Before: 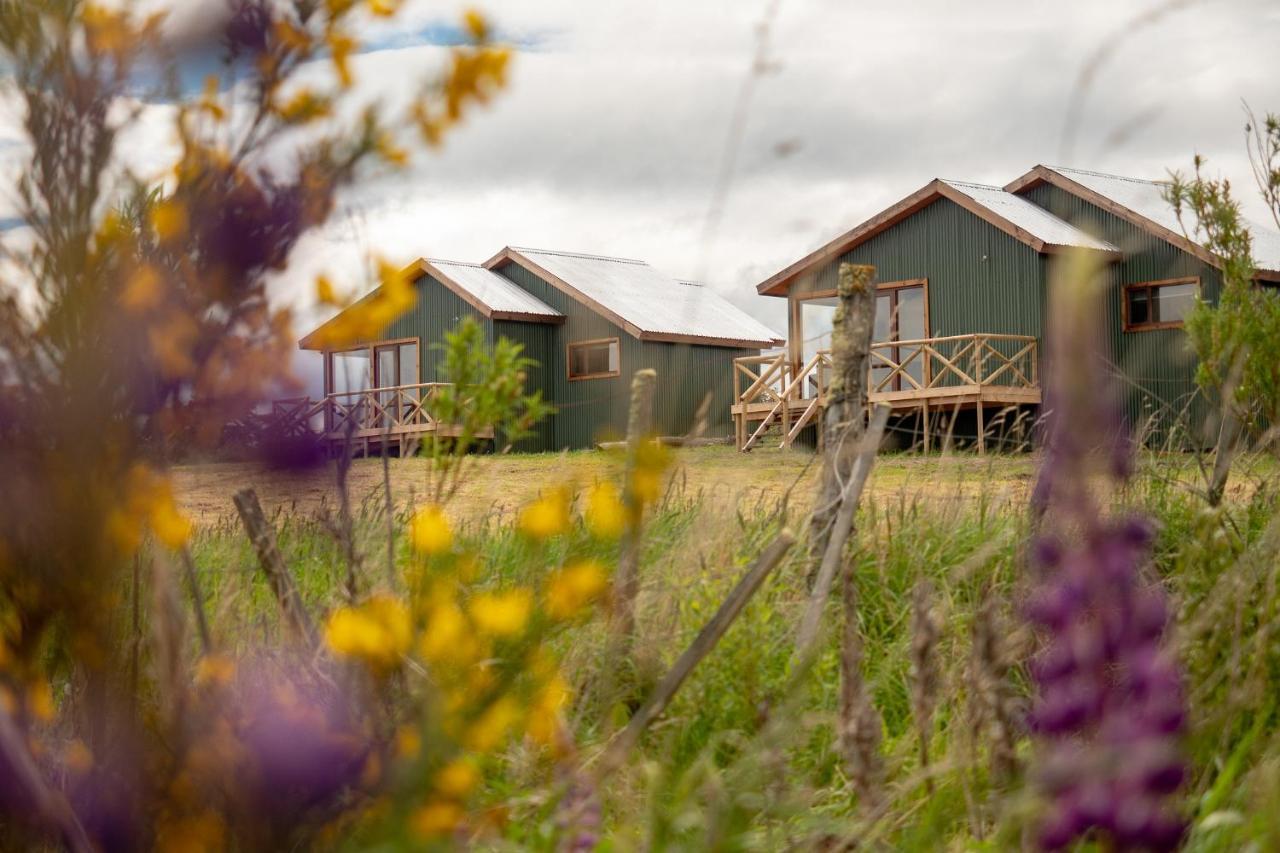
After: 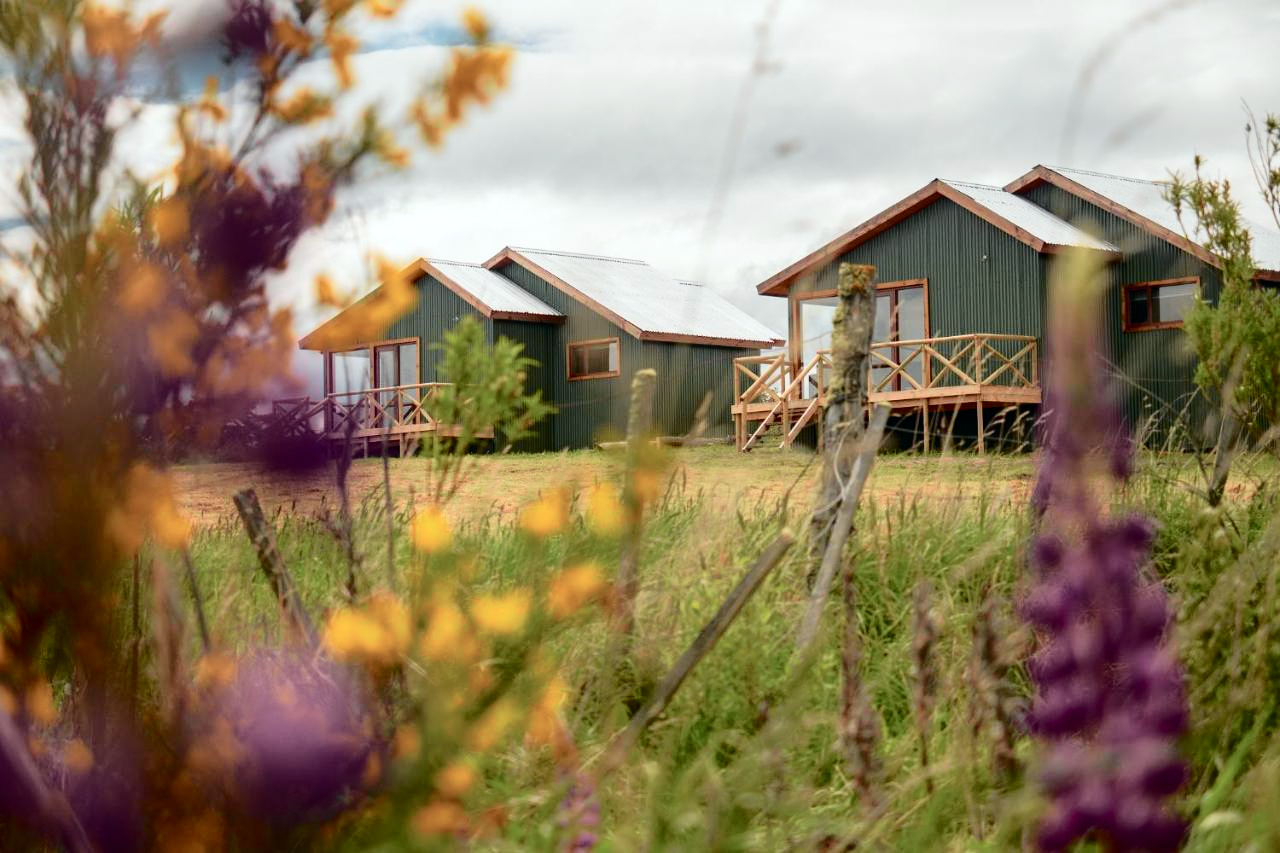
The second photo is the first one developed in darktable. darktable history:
tone curve: curves: ch0 [(0, 0) (0.081, 0.044) (0.192, 0.125) (0.283, 0.238) (0.416, 0.449) (0.495, 0.524) (0.686, 0.743) (0.826, 0.865) (0.978, 0.988)]; ch1 [(0, 0) (0.161, 0.092) (0.35, 0.33) (0.392, 0.392) (0.427, 0.426) (0.479, 0.472) (0.505, 0.497) (0.521, 0.514) (0.547, 0.568) (0.579, 0.597) (0.625, 0.627) (0.678, 0.733) (1, 1)]; ch2 [(0, 0) (0.346, 0.362) (0.404, 0.427) (0.502, 0.495) (0.531, 0.523) (0.549, 0.554) (0.582, 0.596) (0.629, 0.642) (0.717, 0.678) (1, 1)], color space Lab, independent channels, preserve colors none
